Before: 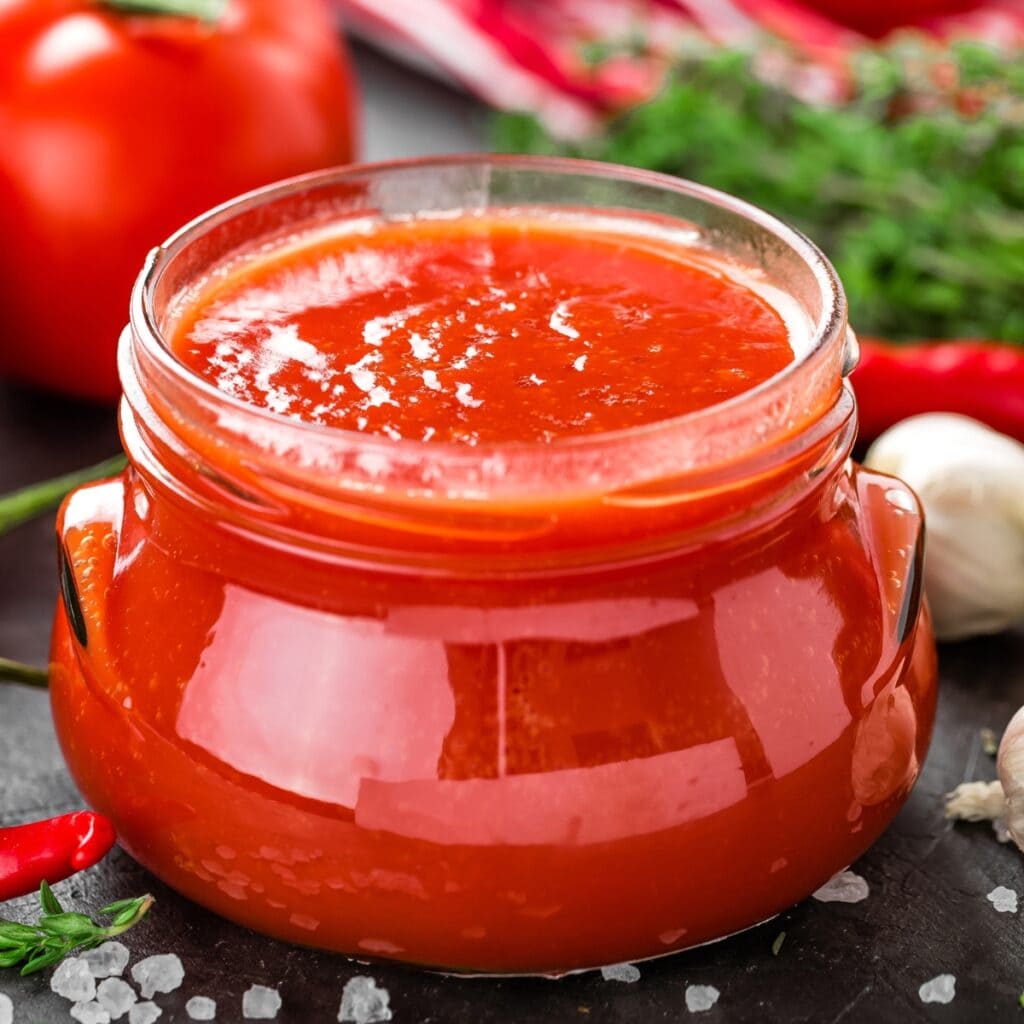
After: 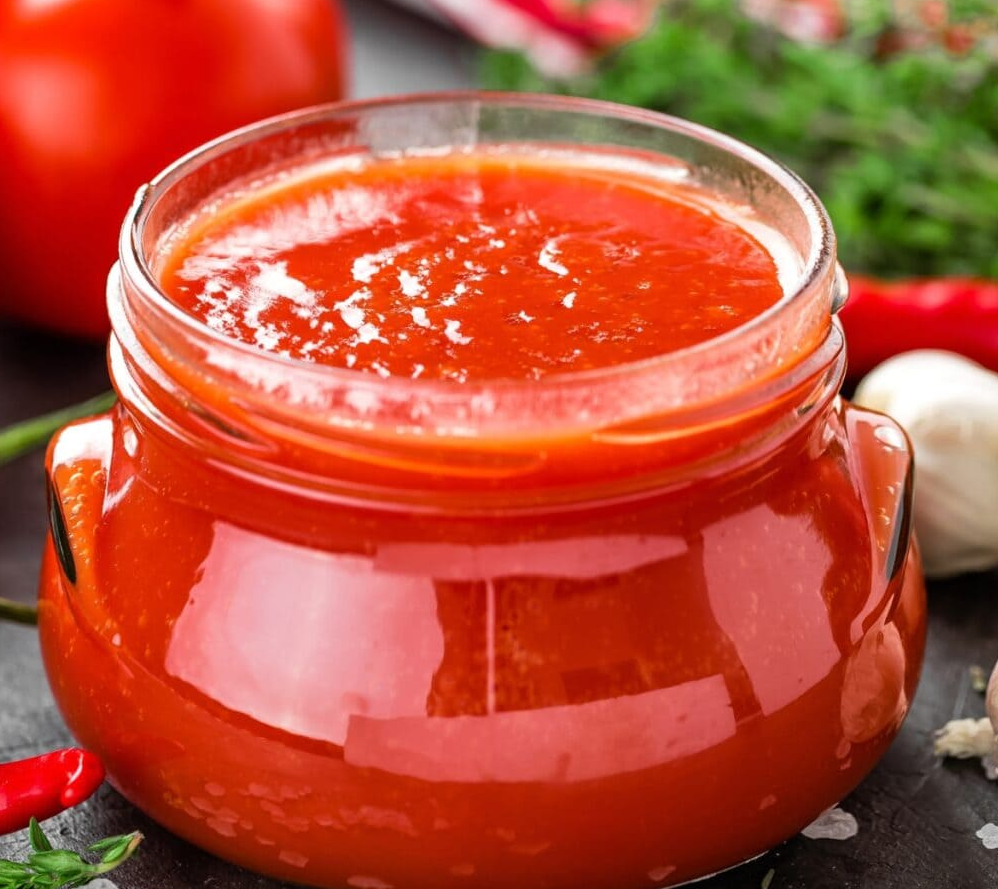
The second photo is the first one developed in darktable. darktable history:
crop: left 1.105%, top 6.196%, right 1.43%, bottom 6.931%
